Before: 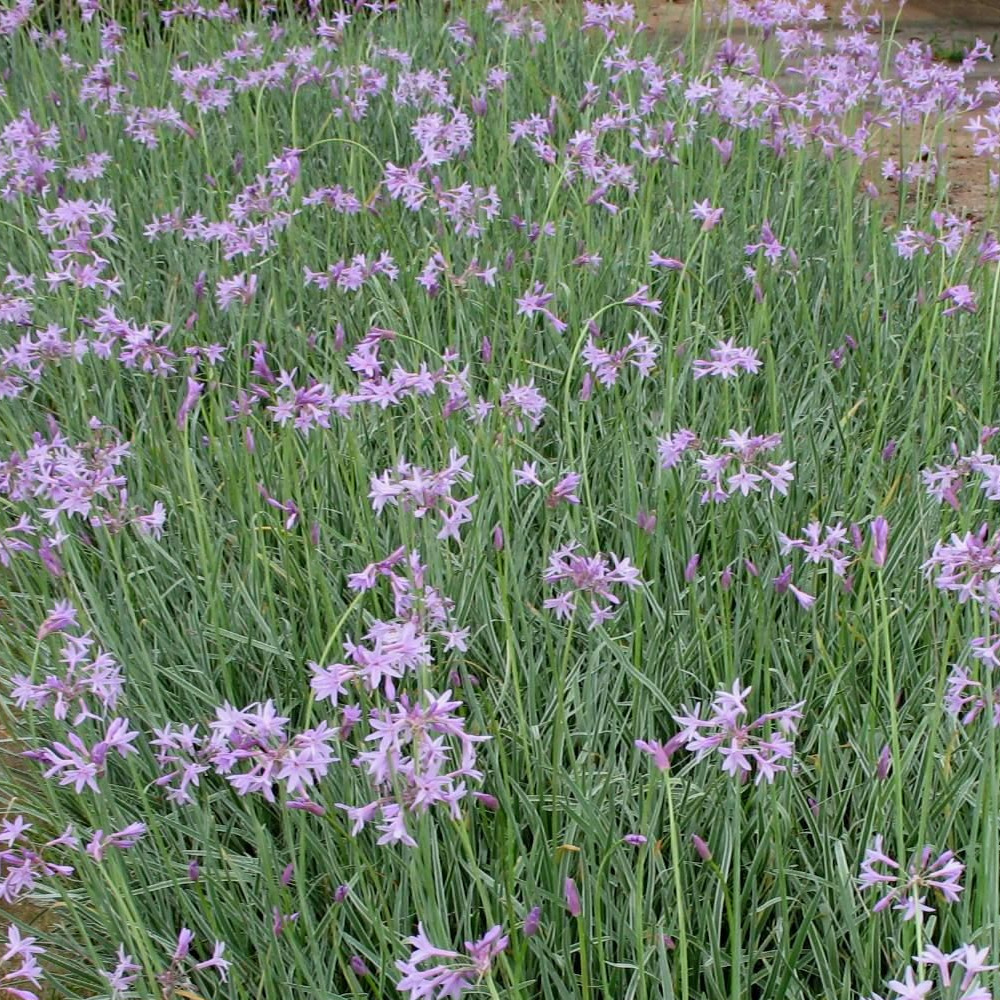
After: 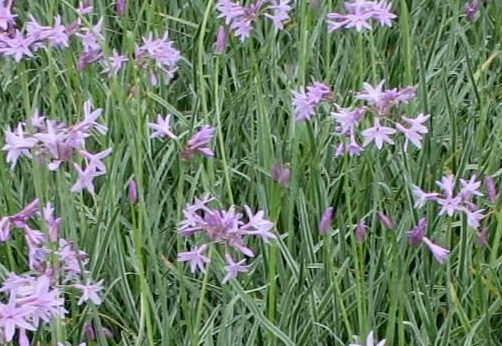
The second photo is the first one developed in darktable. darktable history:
local contrast: mode bilateral grid, contrast 20, coarseness 50, detail 120%, midtone range 0.2
crop: left 36.607%, top 34.735%, right 13.146%, bottom 30.611%
